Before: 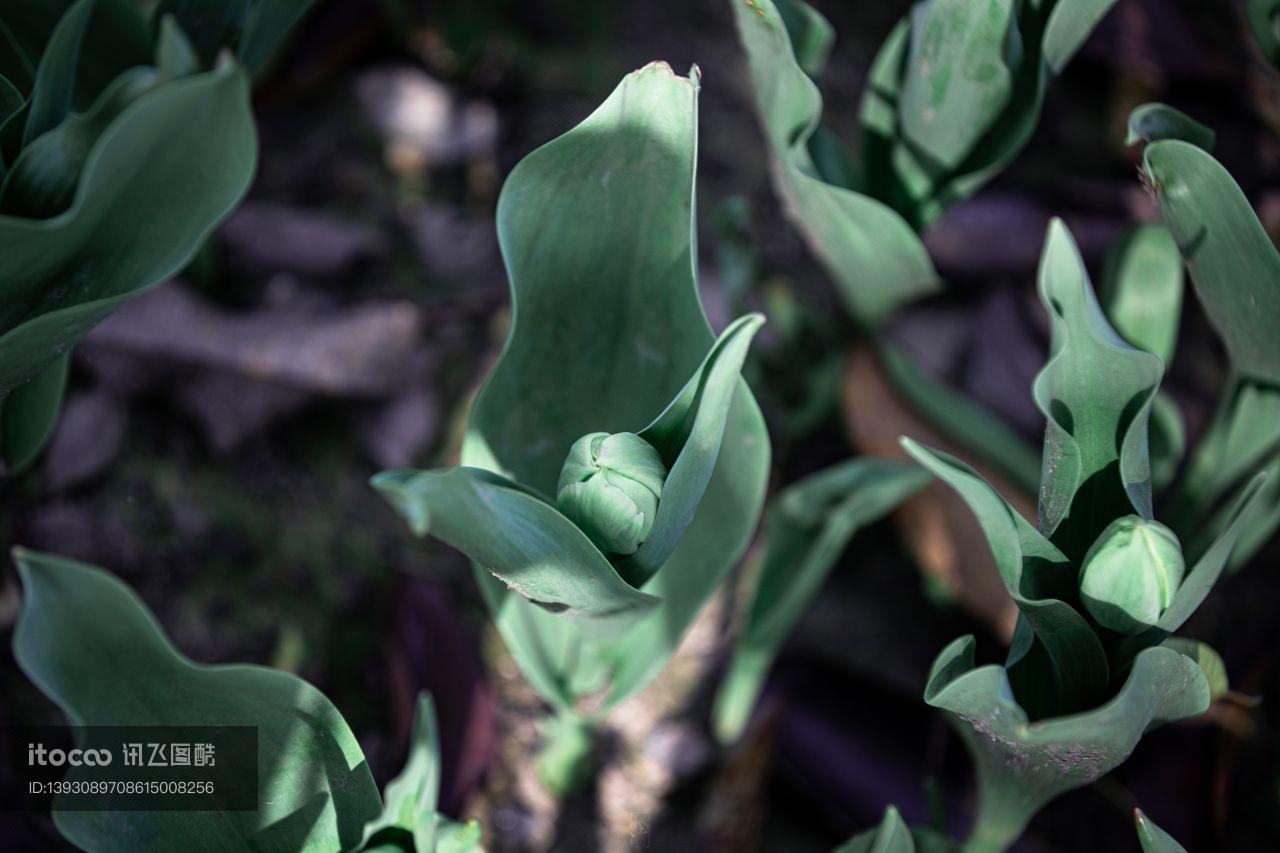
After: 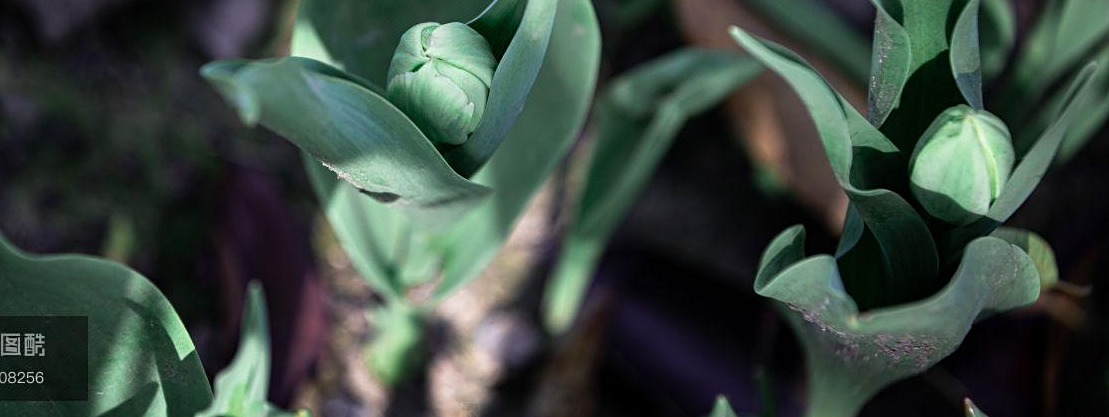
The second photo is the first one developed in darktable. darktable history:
sharpen: amount 0.2
crop and rotate: left 13.306%, top 48.129%, bottom 2.928%
